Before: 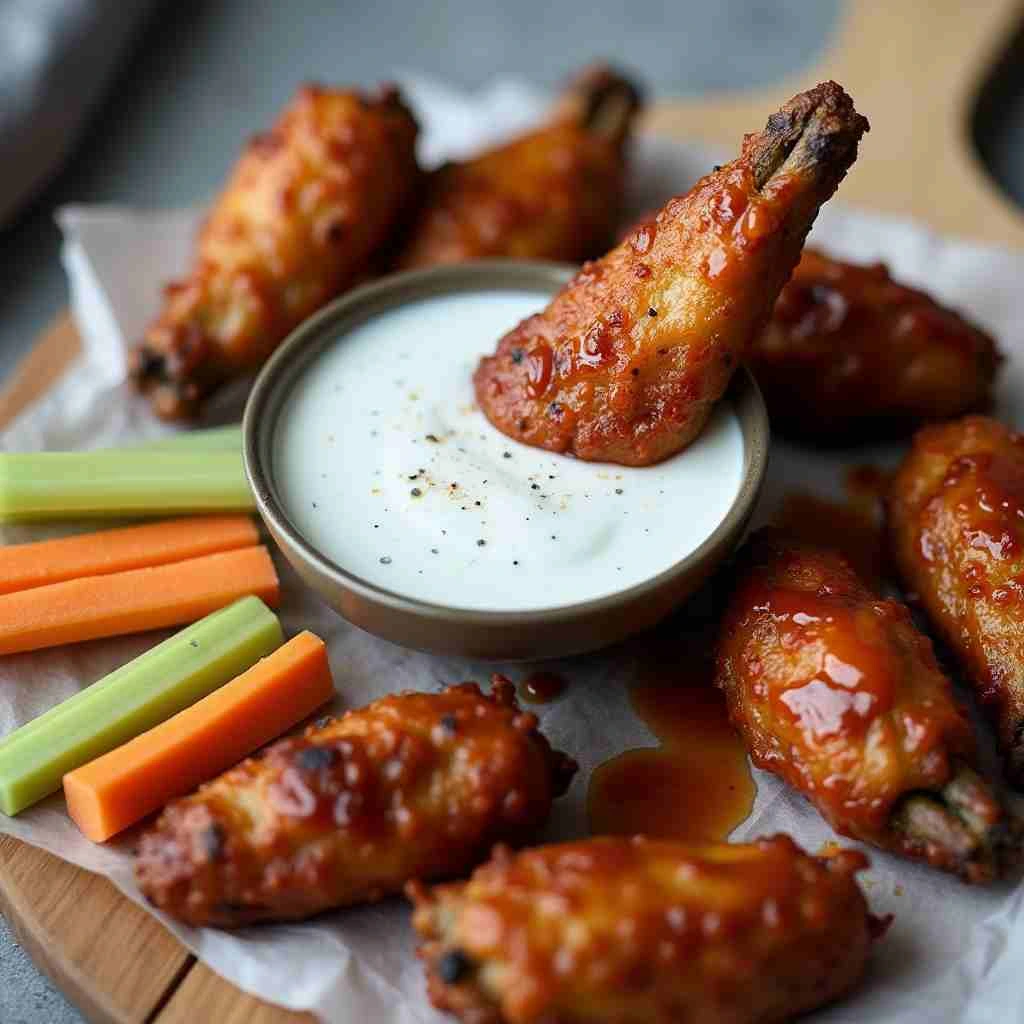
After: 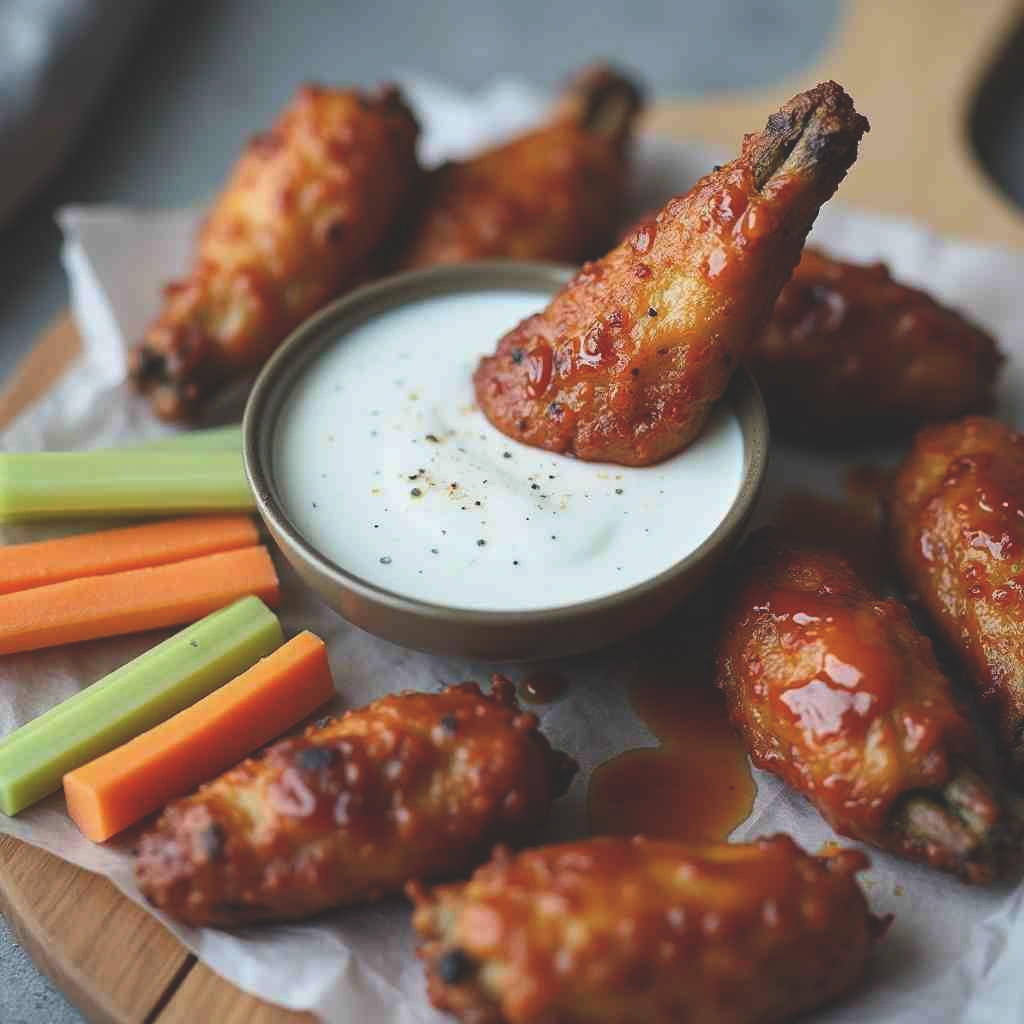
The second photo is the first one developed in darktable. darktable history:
exposure: black level correction -0.024, exposure -0.117 EV, compensate highlight preservation false
